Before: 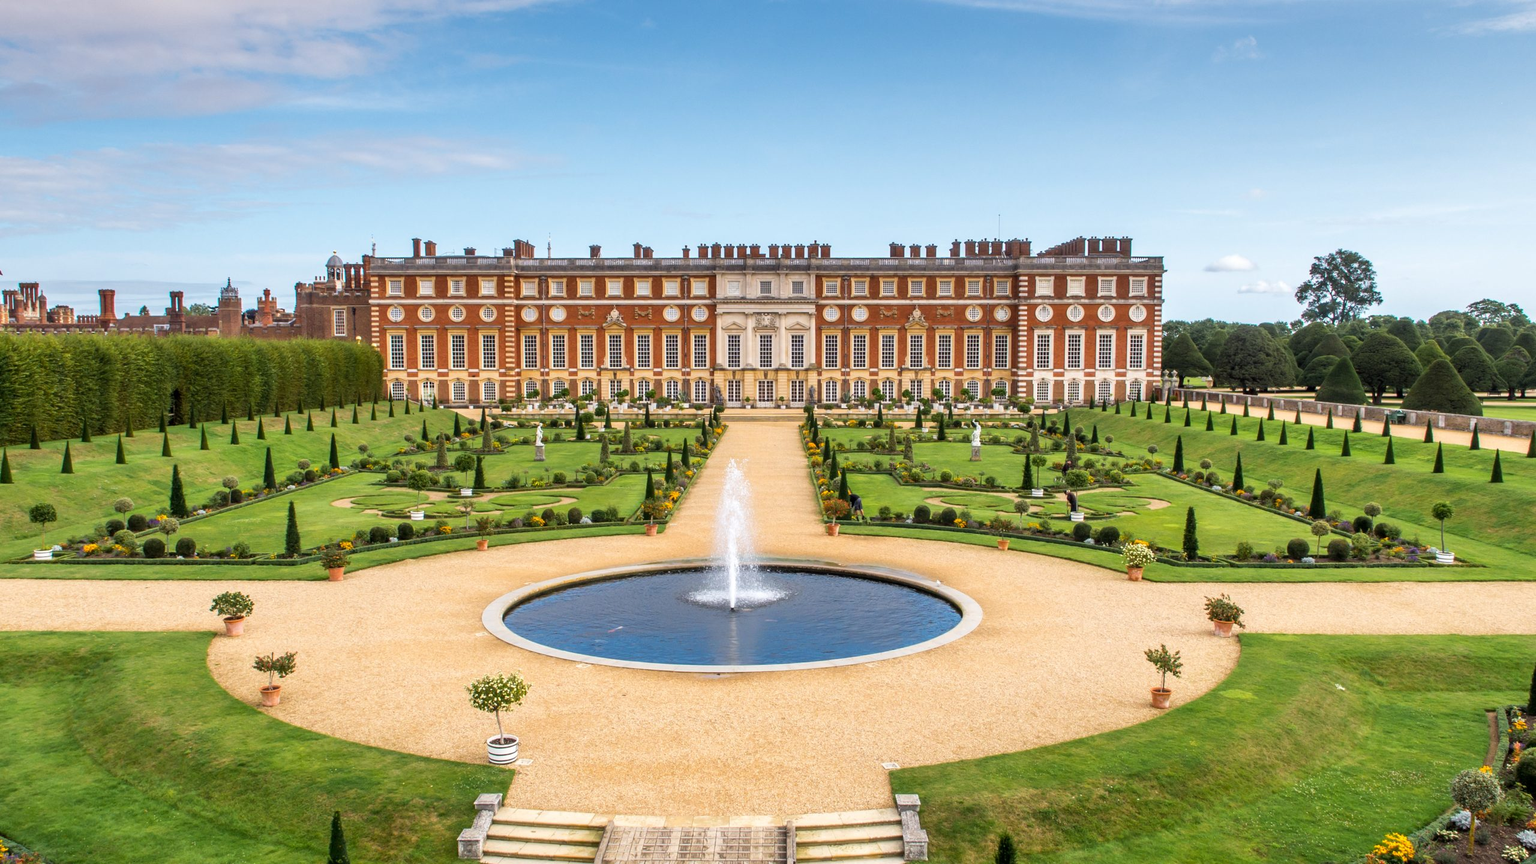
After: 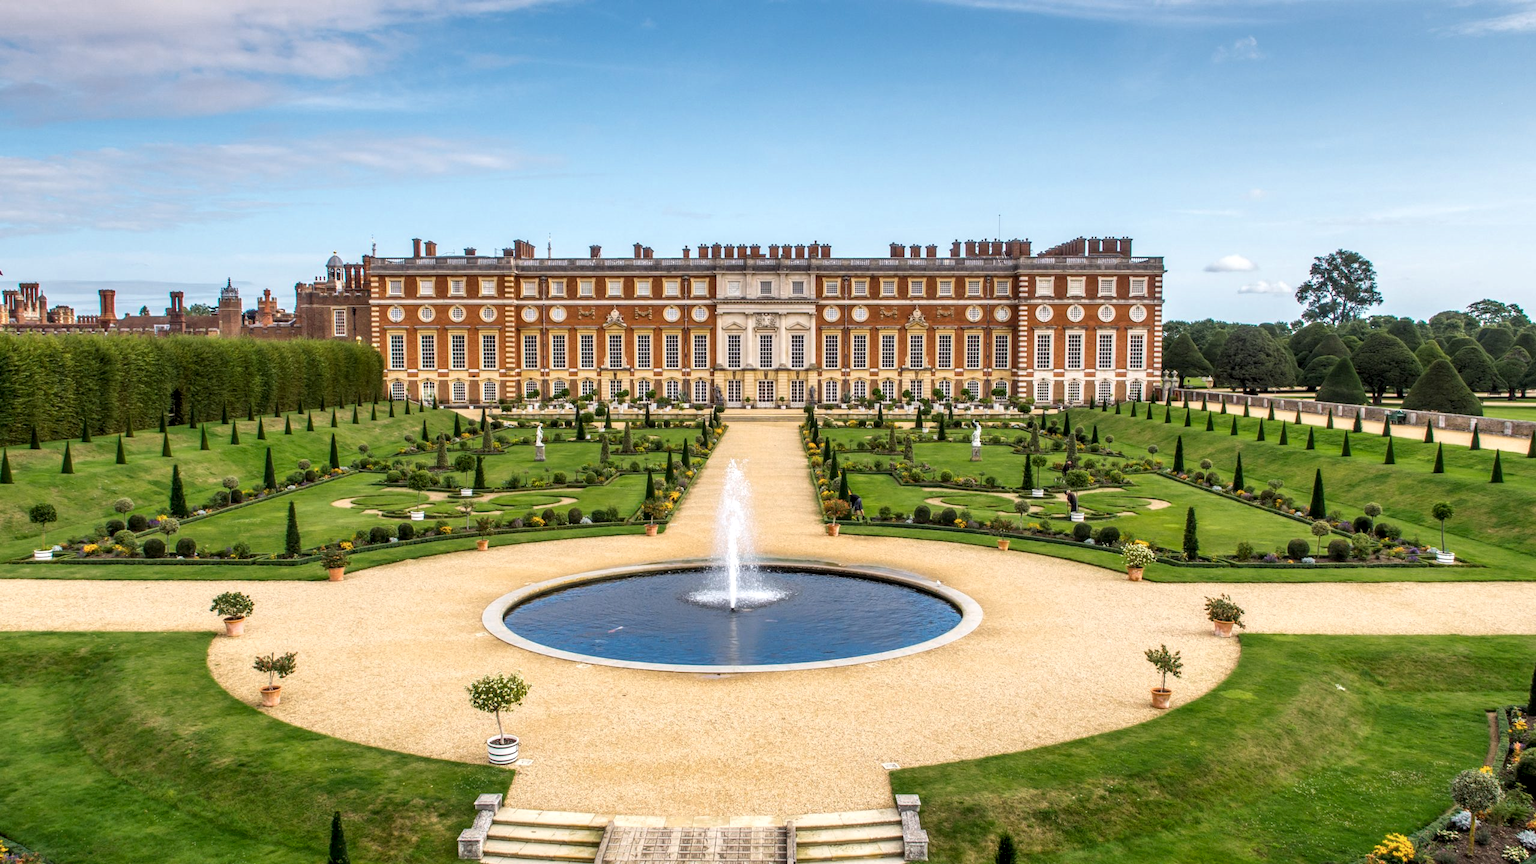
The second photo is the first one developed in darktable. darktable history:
color zones: curves: ch0 [(0, 0.558) (0.143, 0.548) (0.286, 0.447) (0.429, 0.259) (0.571, 0.5) (0.714, 0.5) (0.857, 0.593) (1, 0.558)]; ch1 [(0, 0.543) (0.01, 0.544) (0.12, 0.492) (0.248, 0.458) (0.5, 0.534) (0.748, 0.5) (0.99, 0.469) (1, 0.543)]; ch2 [(0, 0.507) (0.143, 0.522) (0.286, 0.505) (0.429, 0.5) (0.571, 0.5) (0.714, 0.5) (0.857, 0.5) (1, 0.507)]
local contrast: detail 130%
